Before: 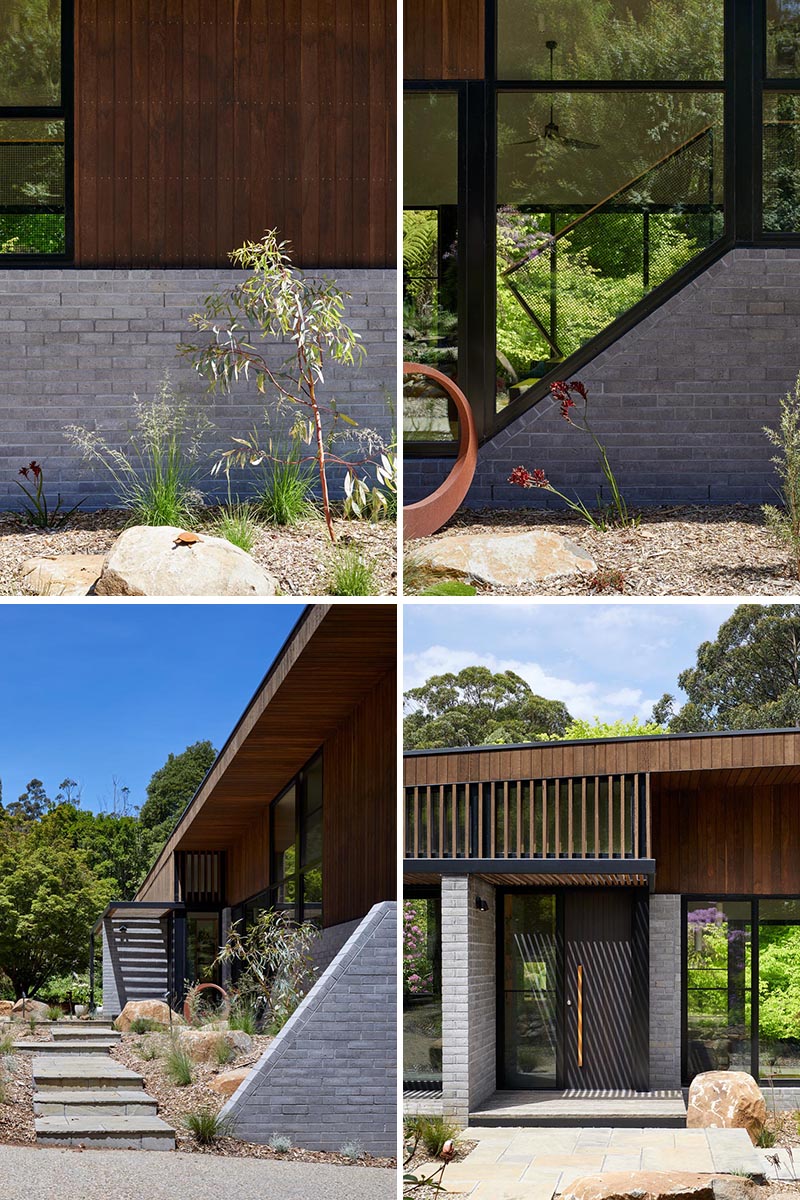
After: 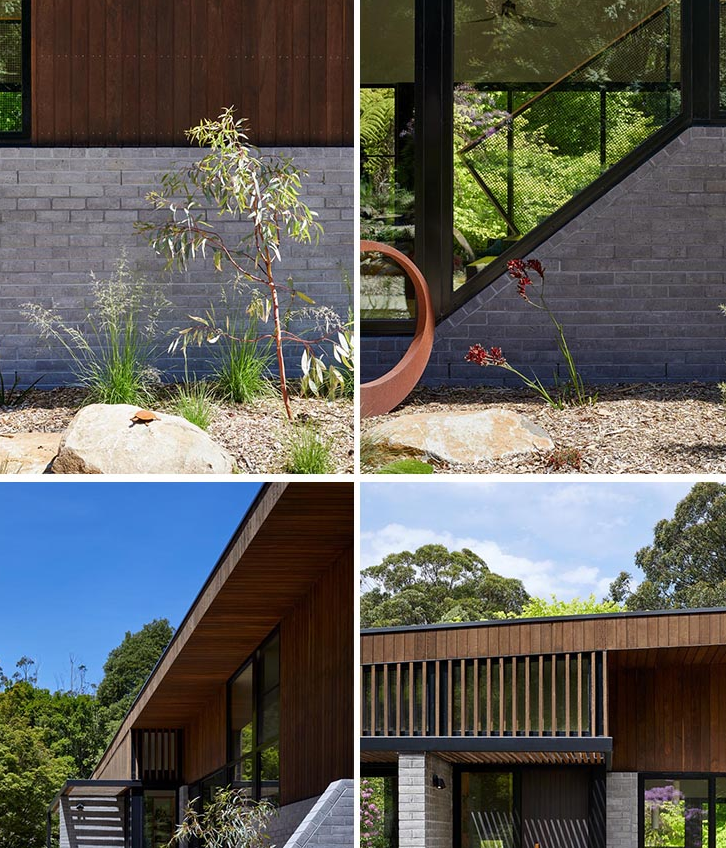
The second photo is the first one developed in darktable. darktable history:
crop: left 5.386%, top 10.248%, right 3.533%, bottom 19.039%
